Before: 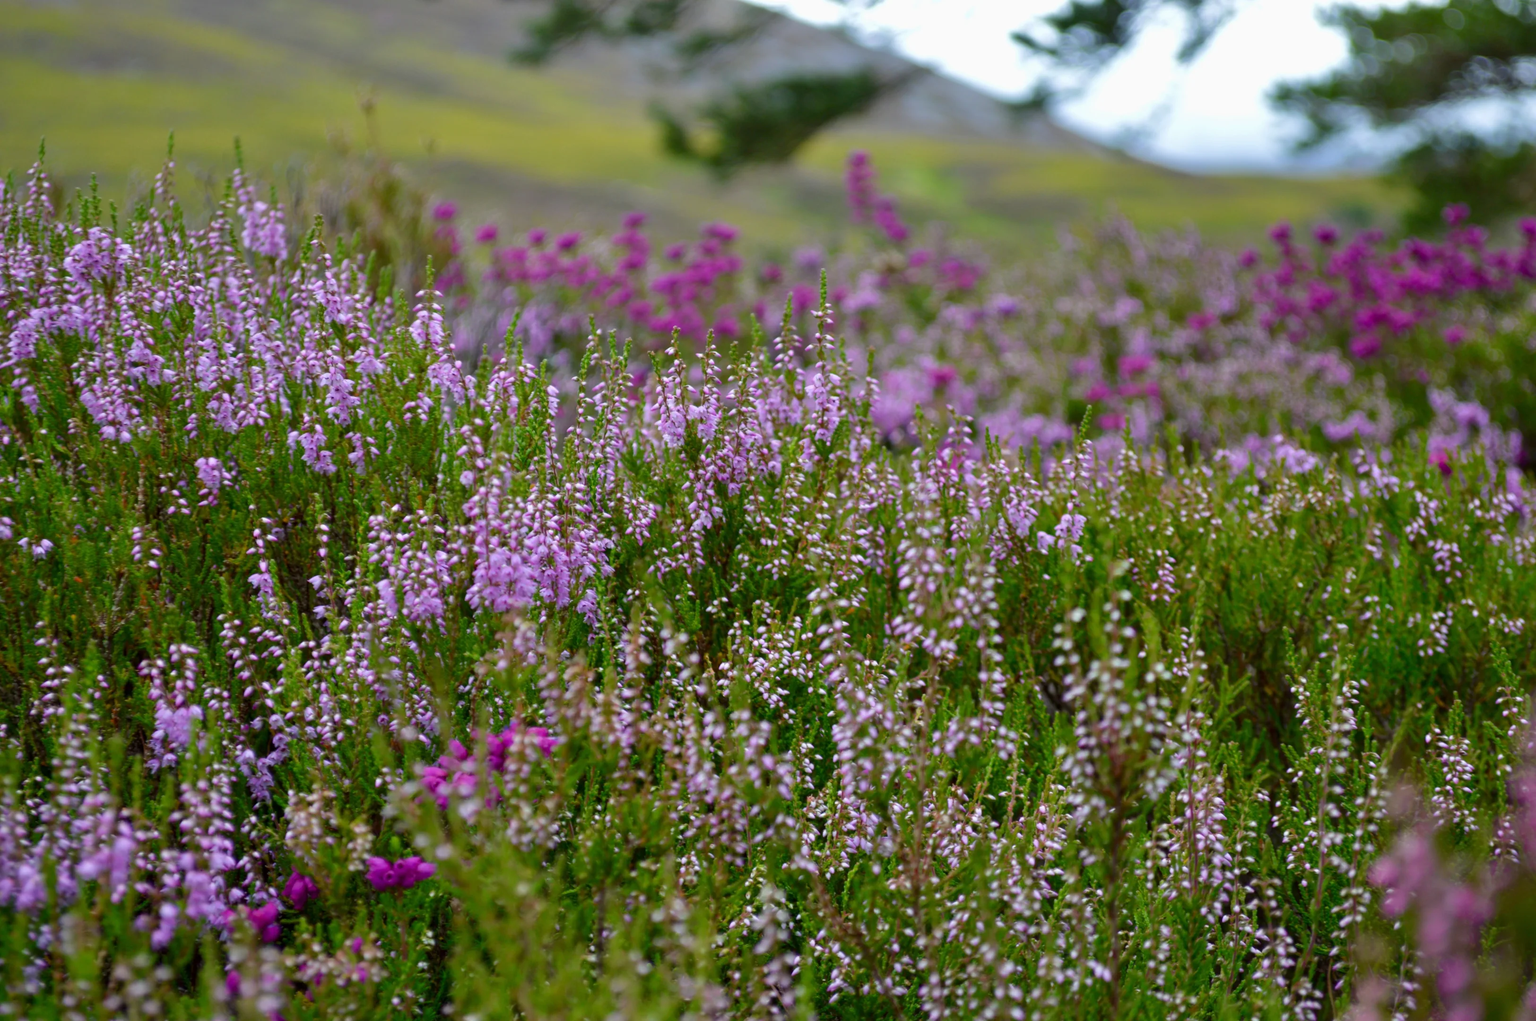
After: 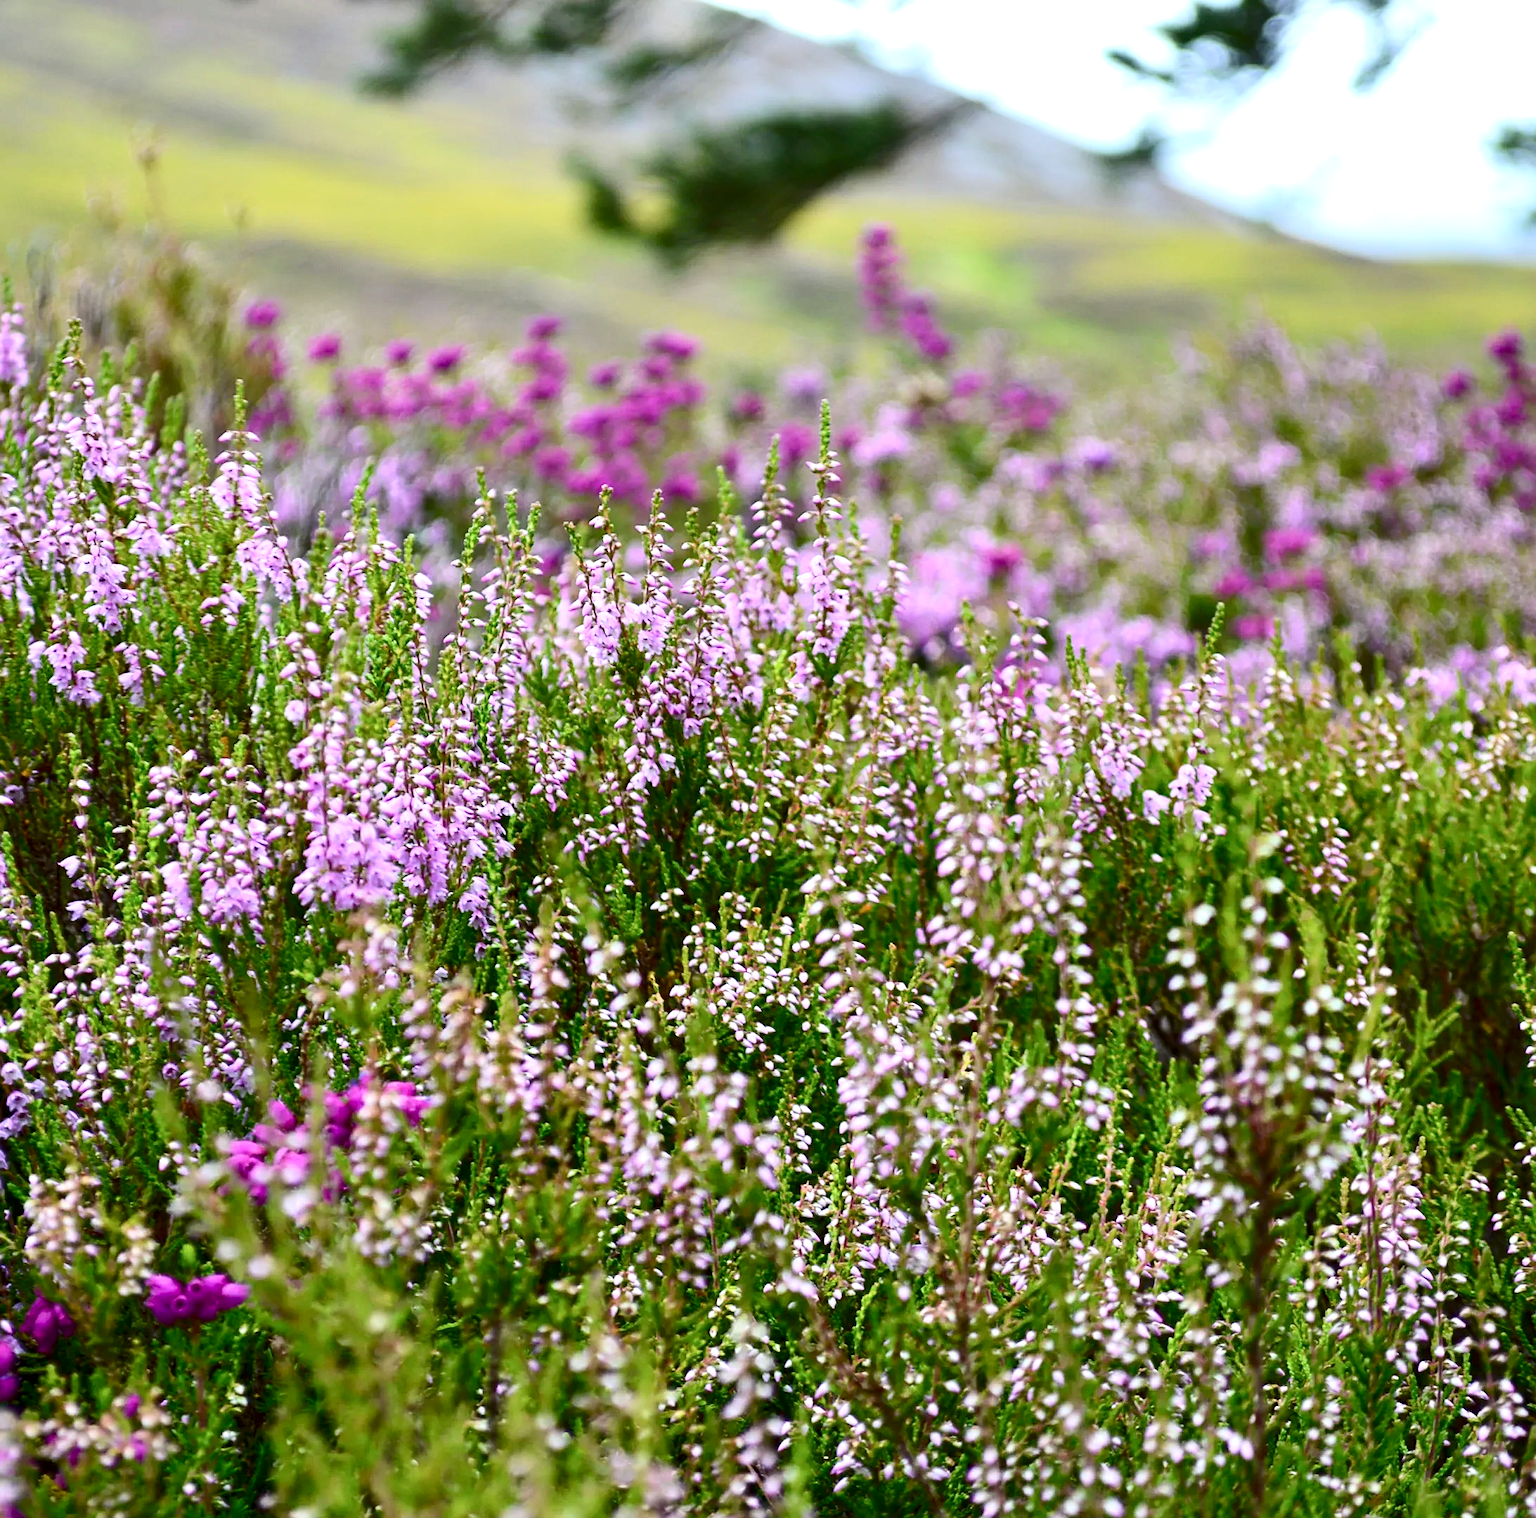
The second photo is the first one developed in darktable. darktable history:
sharpen: on, module defaults
contrast brightness saturation: contrast 0.29
crop and rotate: left 17.525%, right 15.209%
exposure: exposure 0.743 EV, compensate highlight preservation false
